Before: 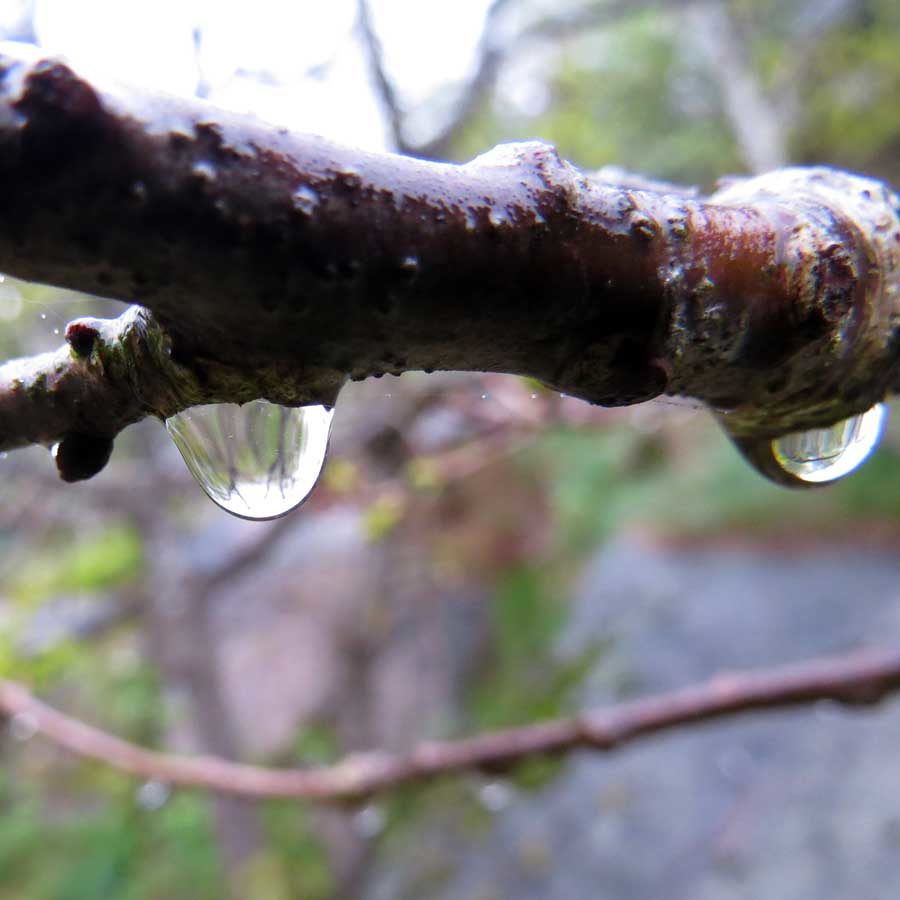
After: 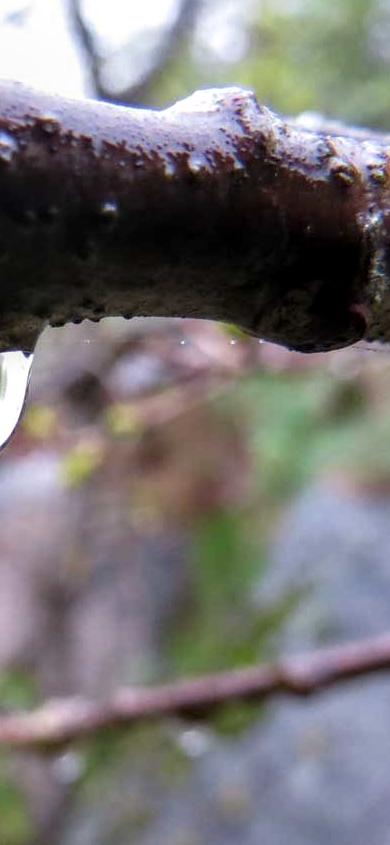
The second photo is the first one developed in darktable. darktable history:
sharpen: radius 2.883, amount 0.868, threshold 47.523
crop: left 33.452%, top 6.025%, right 23.155%
local contrast: detail 130%
